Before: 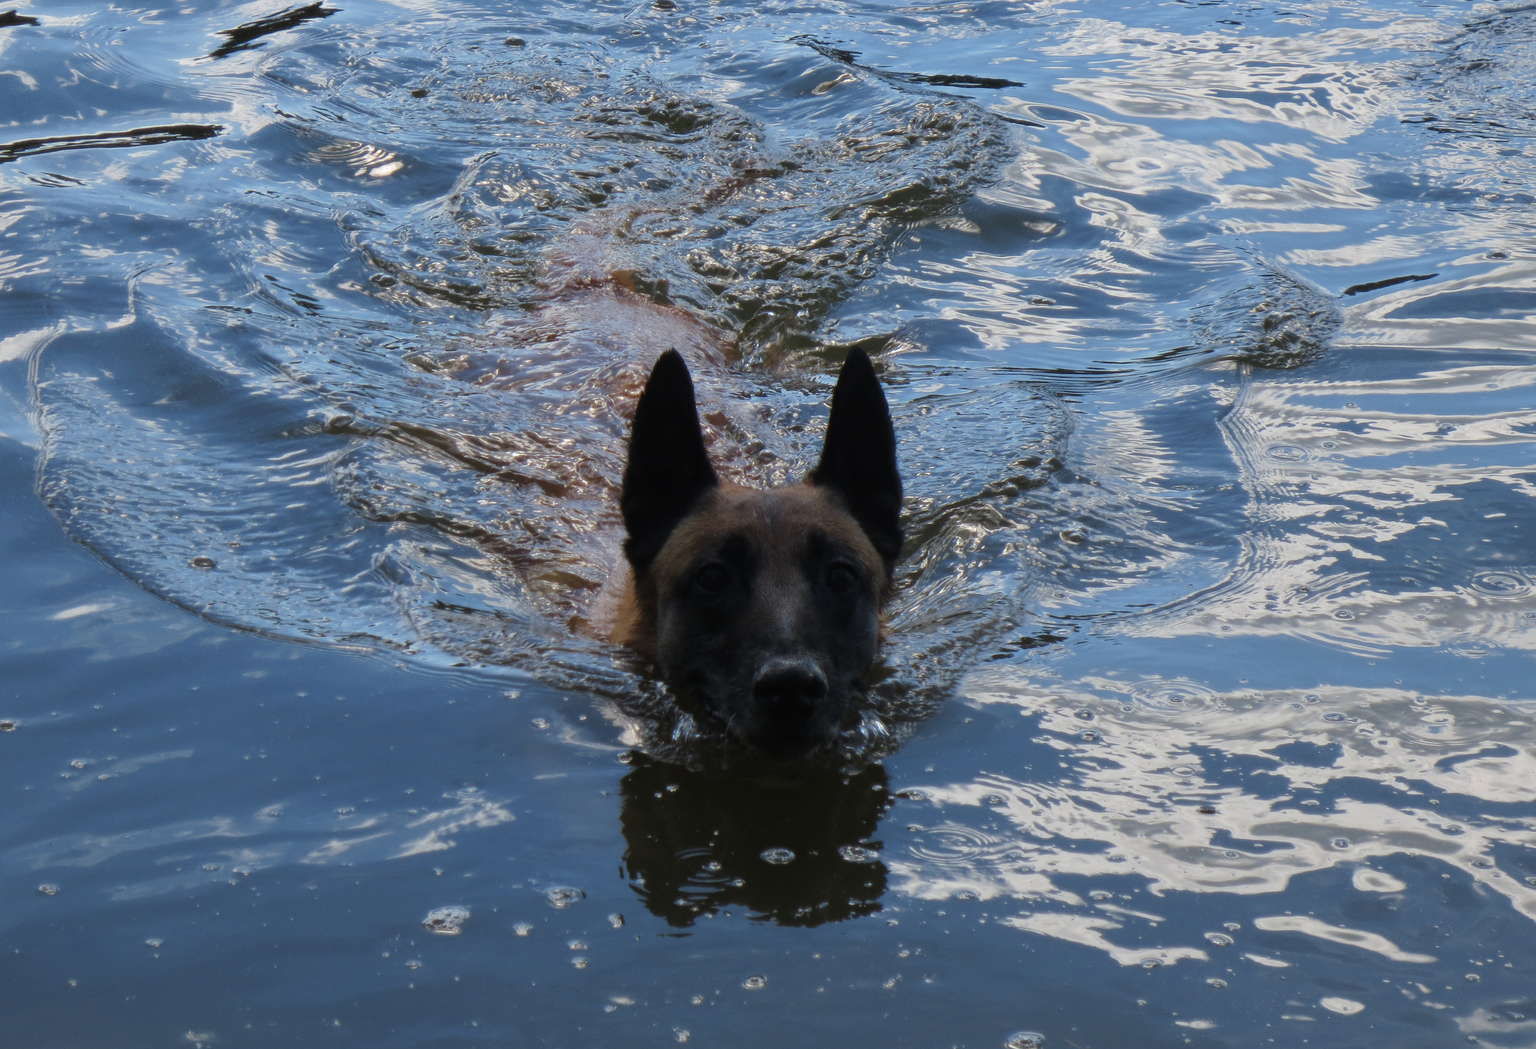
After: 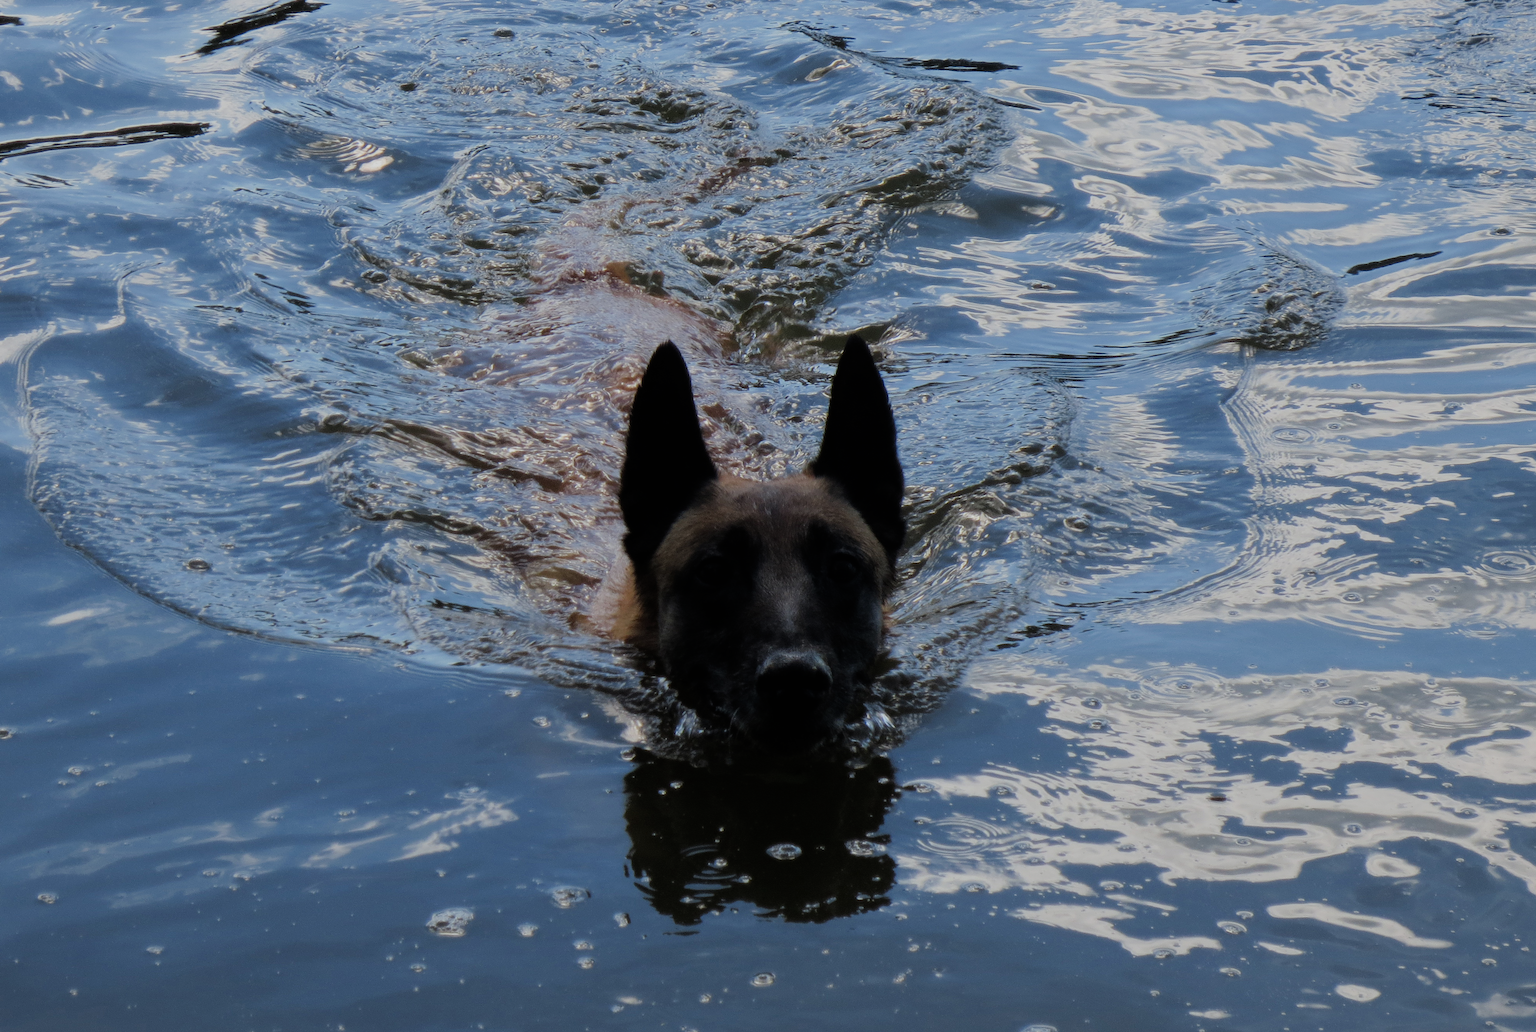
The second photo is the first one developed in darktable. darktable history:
rotate and perspective: rotation -1°, crop left 0.011, crop right 0.989, crop top 0.025, crop bottom 0.975
color correction: highlights a* -0.182, highlights b* -0.124
filmic rgb: black relative exposure -7.65 EV, white relative exposure 4.56 EV, hardness 3.61
